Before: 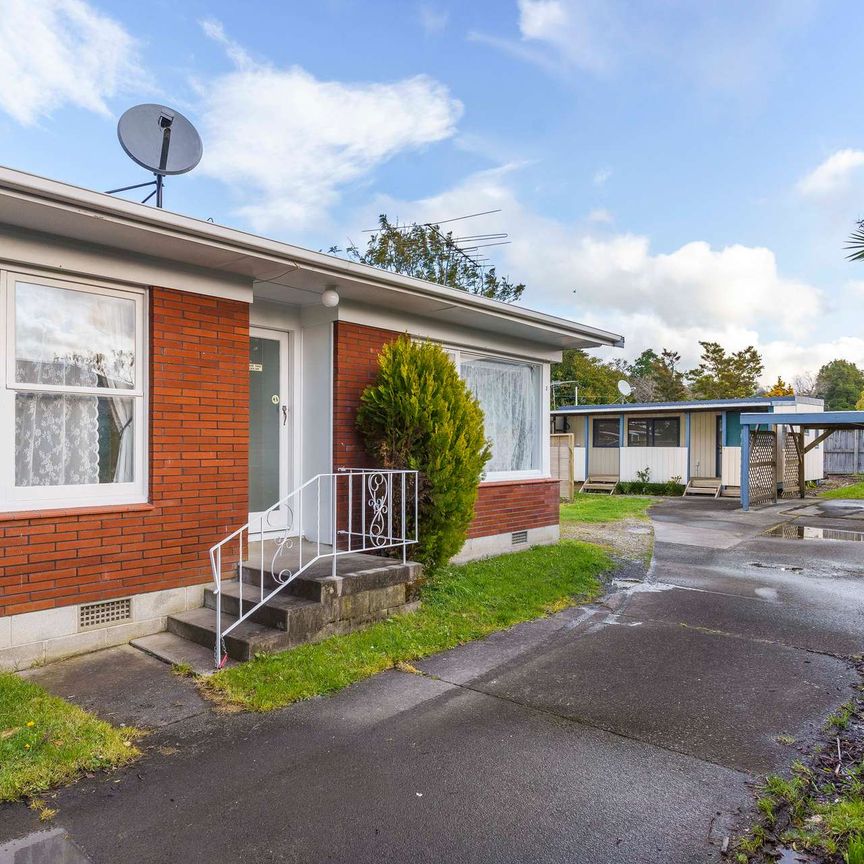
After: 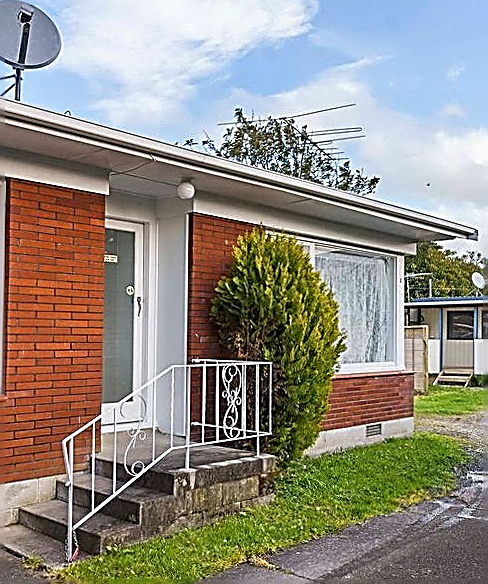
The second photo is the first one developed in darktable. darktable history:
sharpen: amount 2
crop: left 16.202%, top 11.208%, right 26.045%, bottom 20.557%
rotate and perspective: rotation 0.226°, lens shift (vertical) -0.042, crop left 0.023, crop right 0.982, crop top 0.006, crop bottom 0.994
